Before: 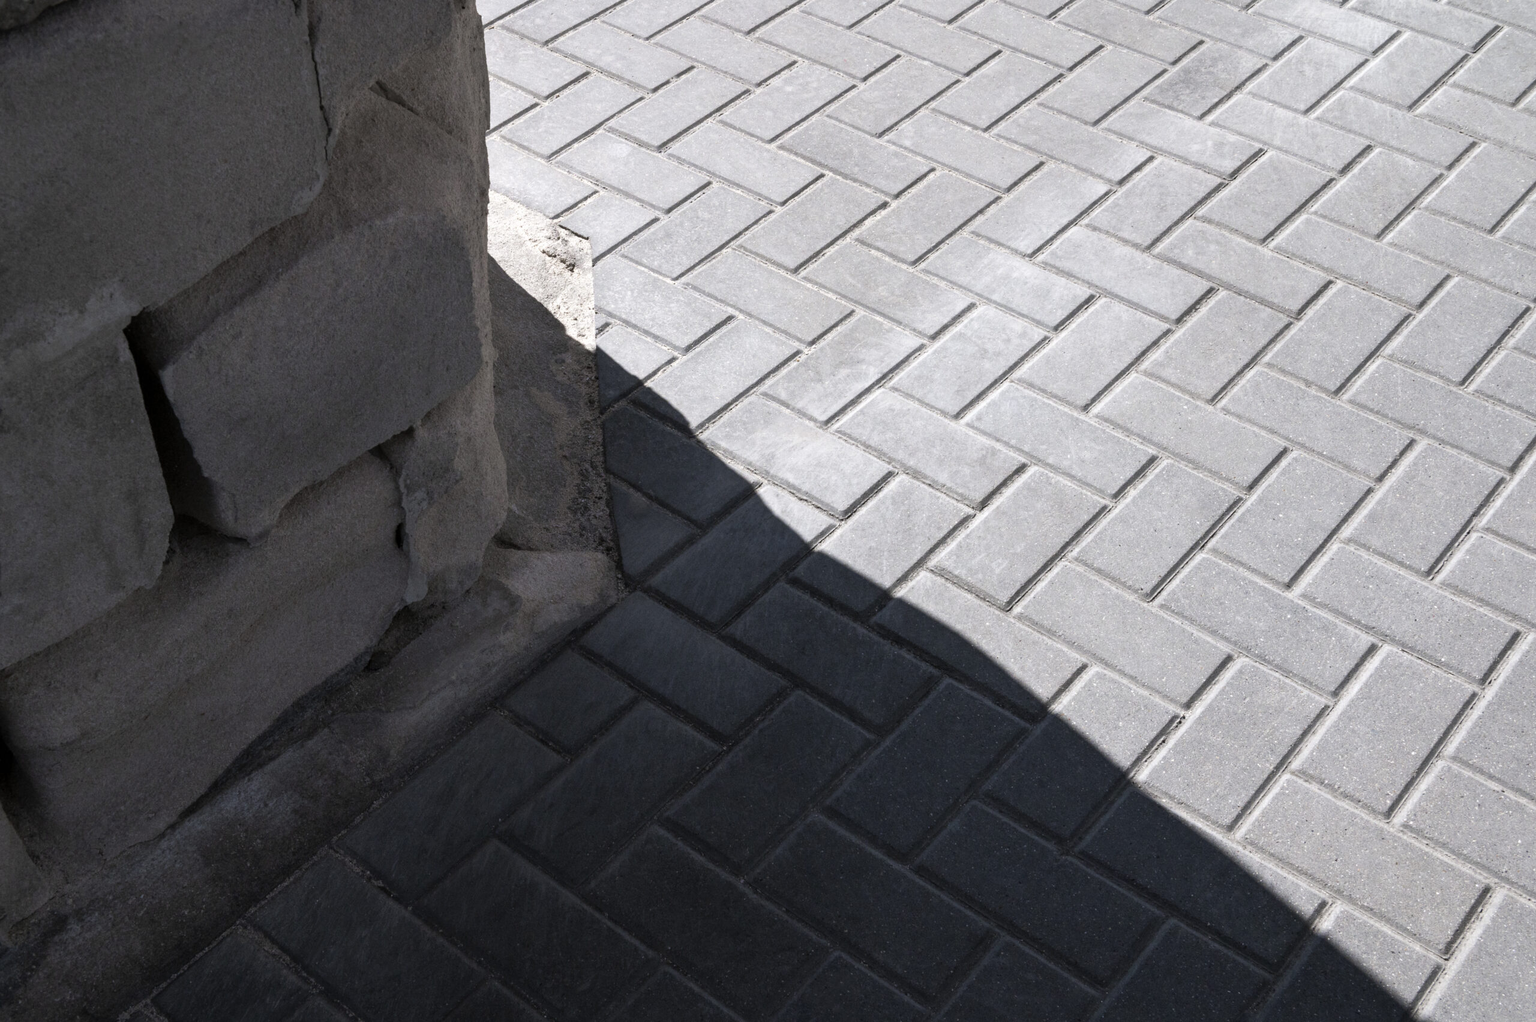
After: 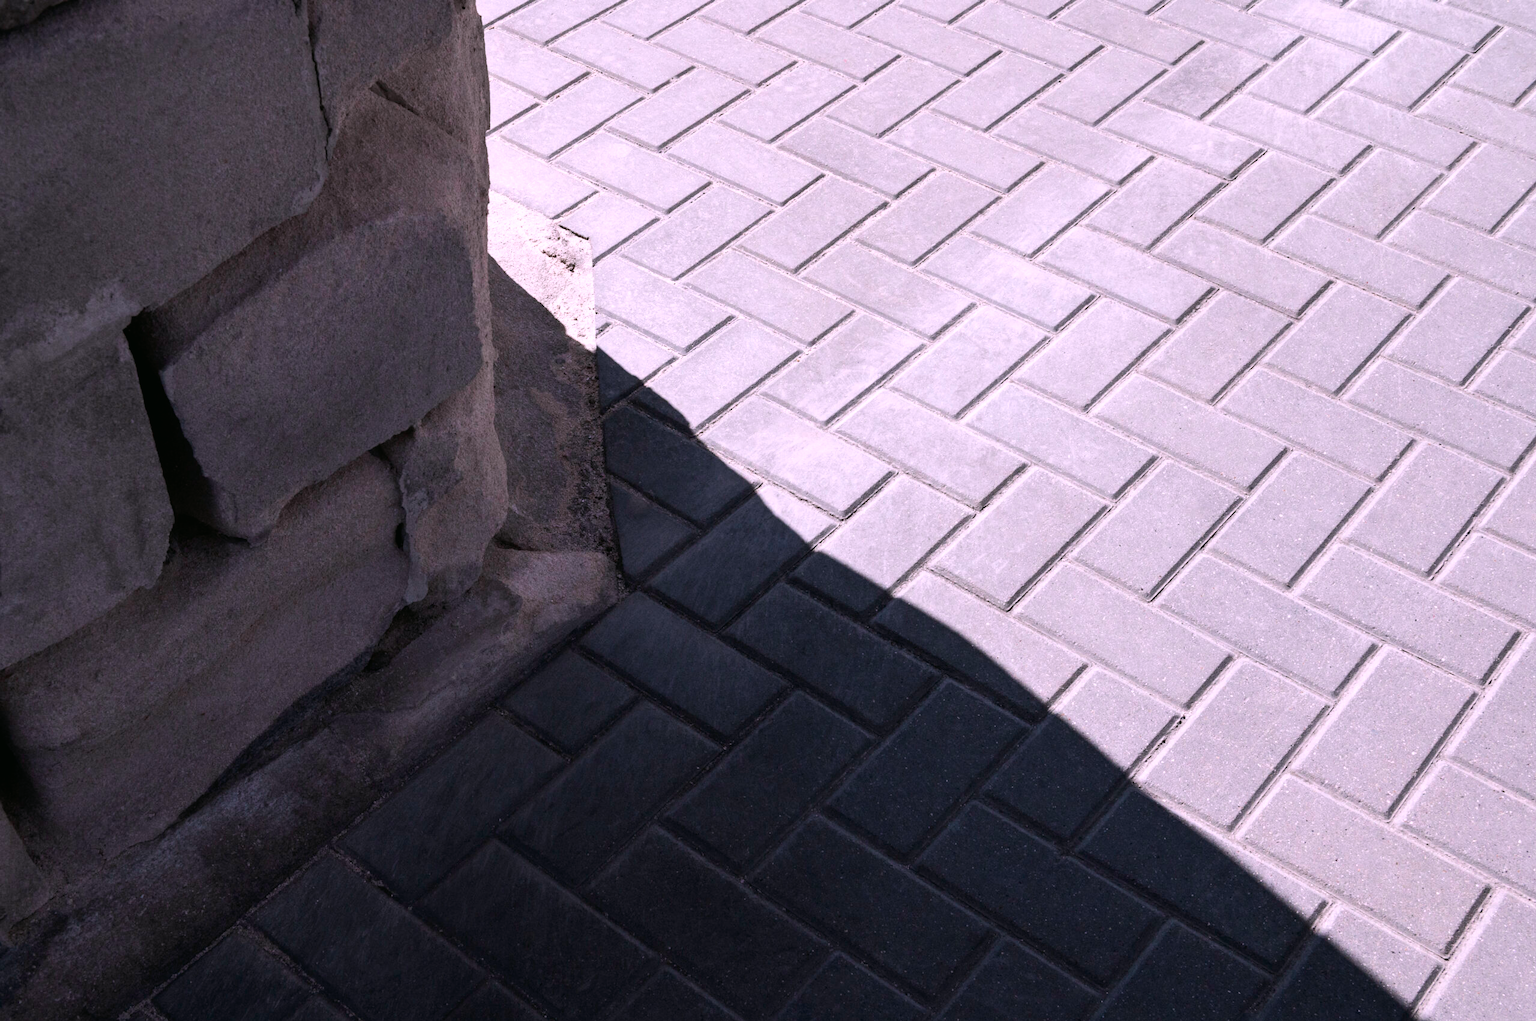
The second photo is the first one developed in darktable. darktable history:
white balance: red 1.066, blue 1.119
tone curve: curves: ch0 [(0, 0.01) (0.037, 0.032) (0.131, 0.108) (0.275, 0.256) (0.483, 0.512) (0.61, 0.665) (0.696, 0.742) (0.792, 0.819) (0.911, 0.925) (0.997, 0.995)]; ch1 [(0, 0) (0.301, 0.3) (0.423, 0.421) (0.492, 0.488) (0.507, 0.503) (0.53, 0.532) (0.573, 0.586) (0.683, 0.702) (0.746, 0.77) (1, 1)]; ch2 [(0, 0) (0.246, 0.233) (0.36, 0.352) (0.415, 0.415) (0.485, 0.487) (0.502, 0.504) (0.525, 0.518) (0.539, 0.539) (0.587, 0.594) (0.636, 0.652) (0.711, 0.729) (0.845, 0.855) (0.998, 0.977)], color space Lab, independent channels, preserve colors none
tone equalizer: on, module defaults
